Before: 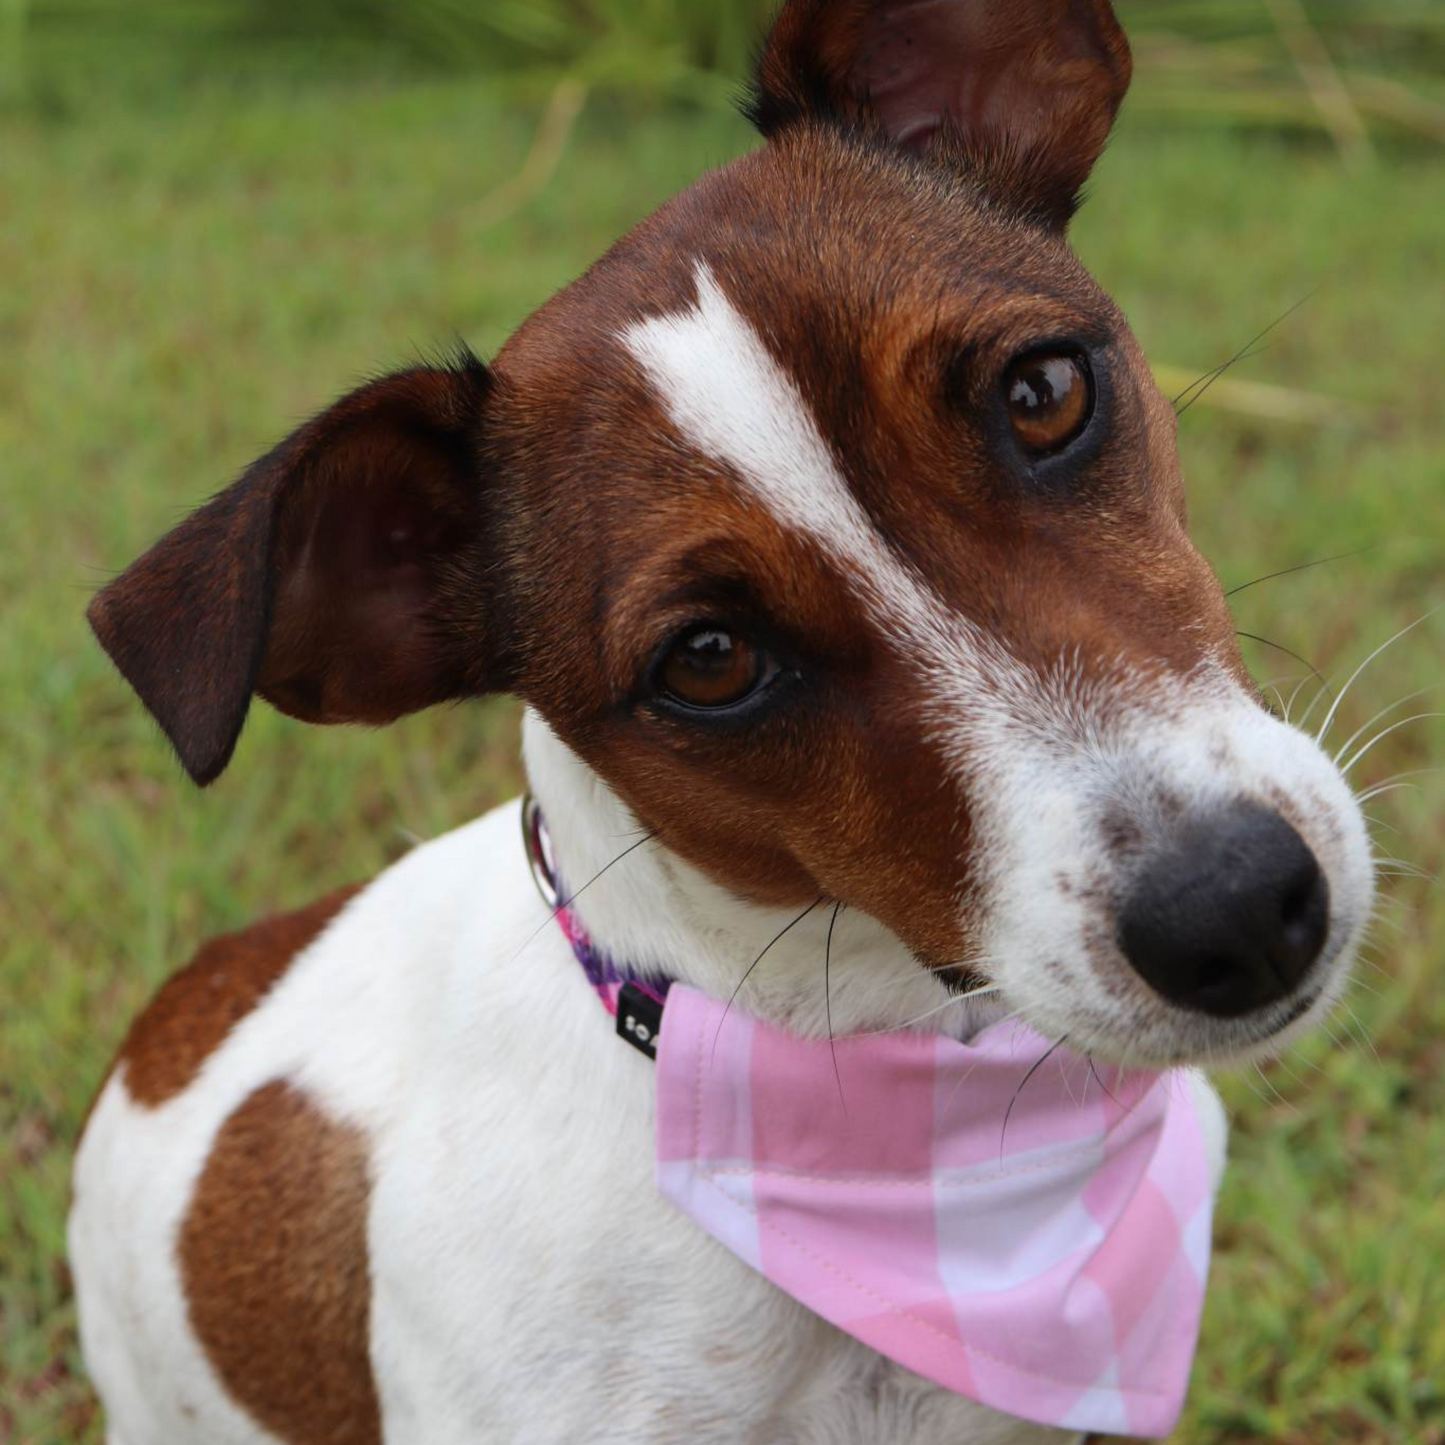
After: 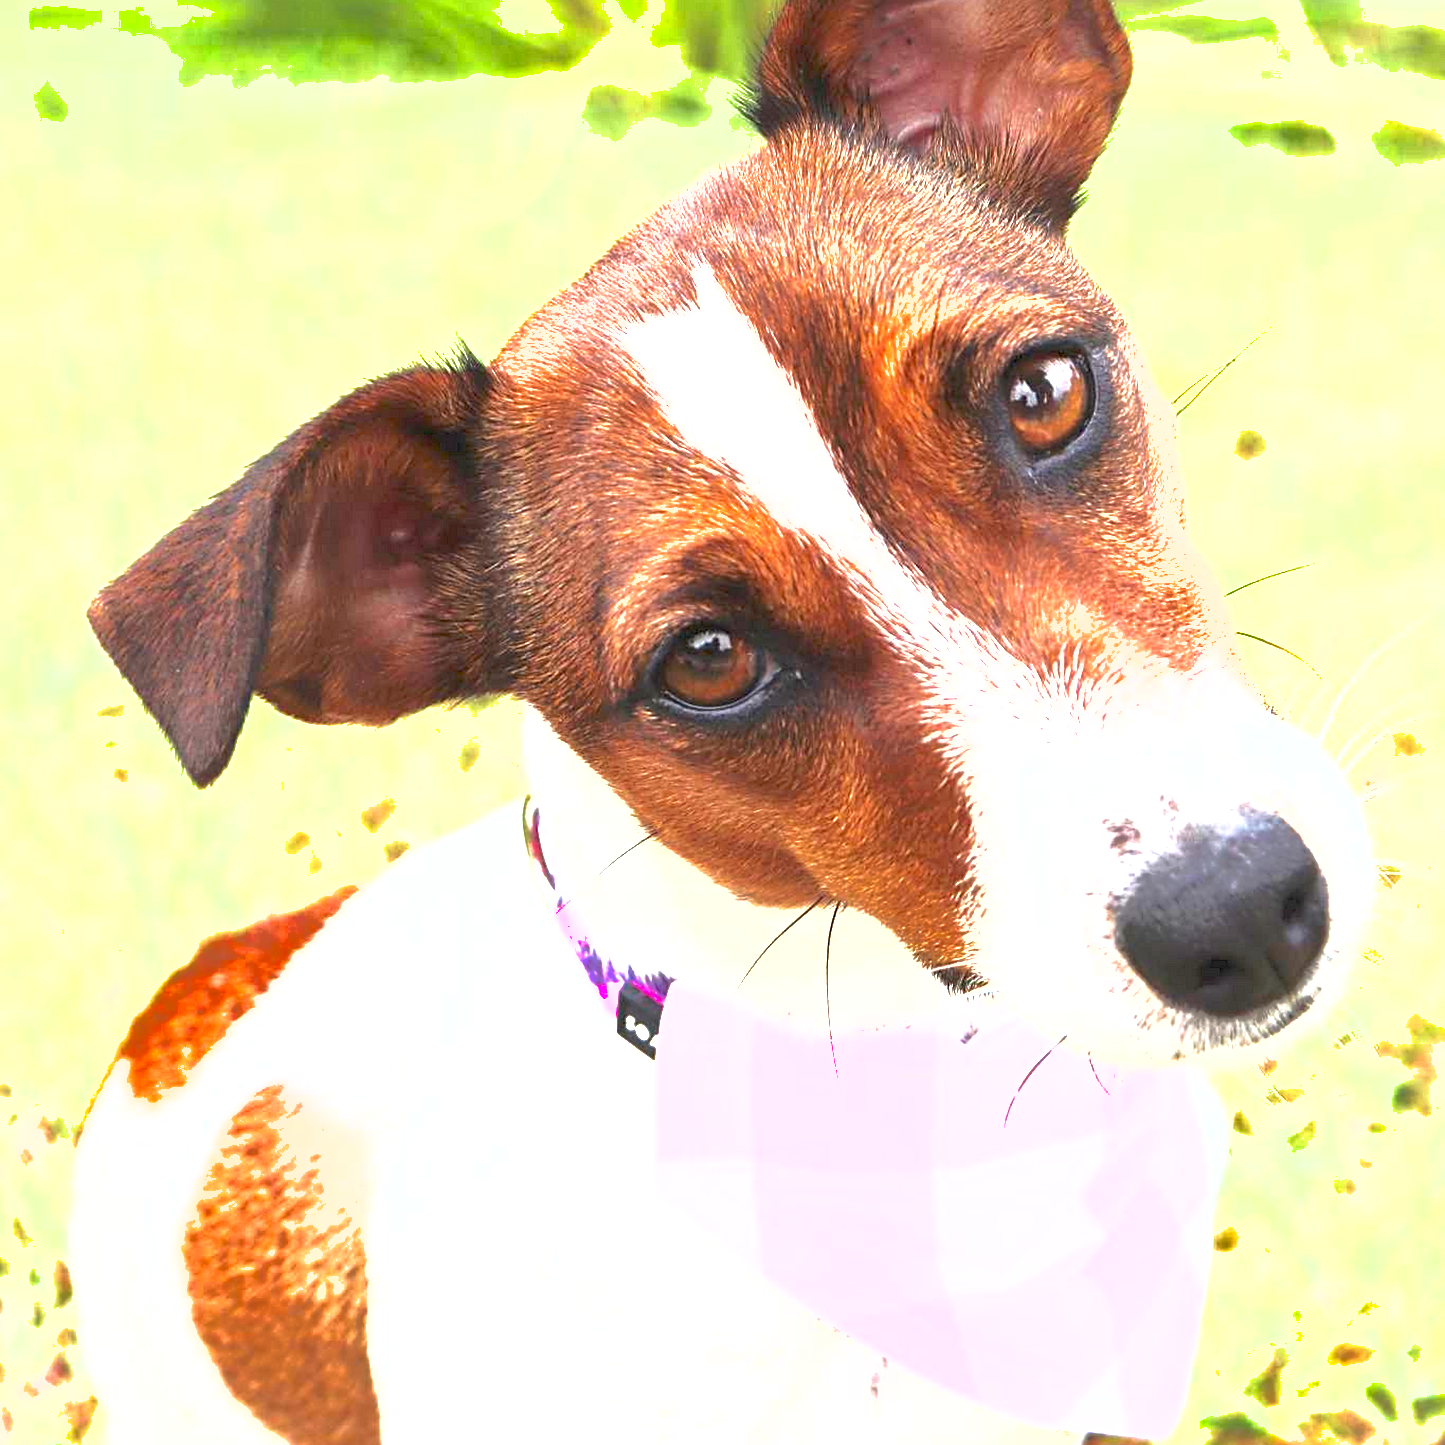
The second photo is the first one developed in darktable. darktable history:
shadows and highlights: on, module defaults
exposure: exposure 3.094 EV, compensate highlight preservation false
sharpen: amount 0.594
local contrast: highlights 104%, shadows 100%, detail 119%, midtone range 0.2
